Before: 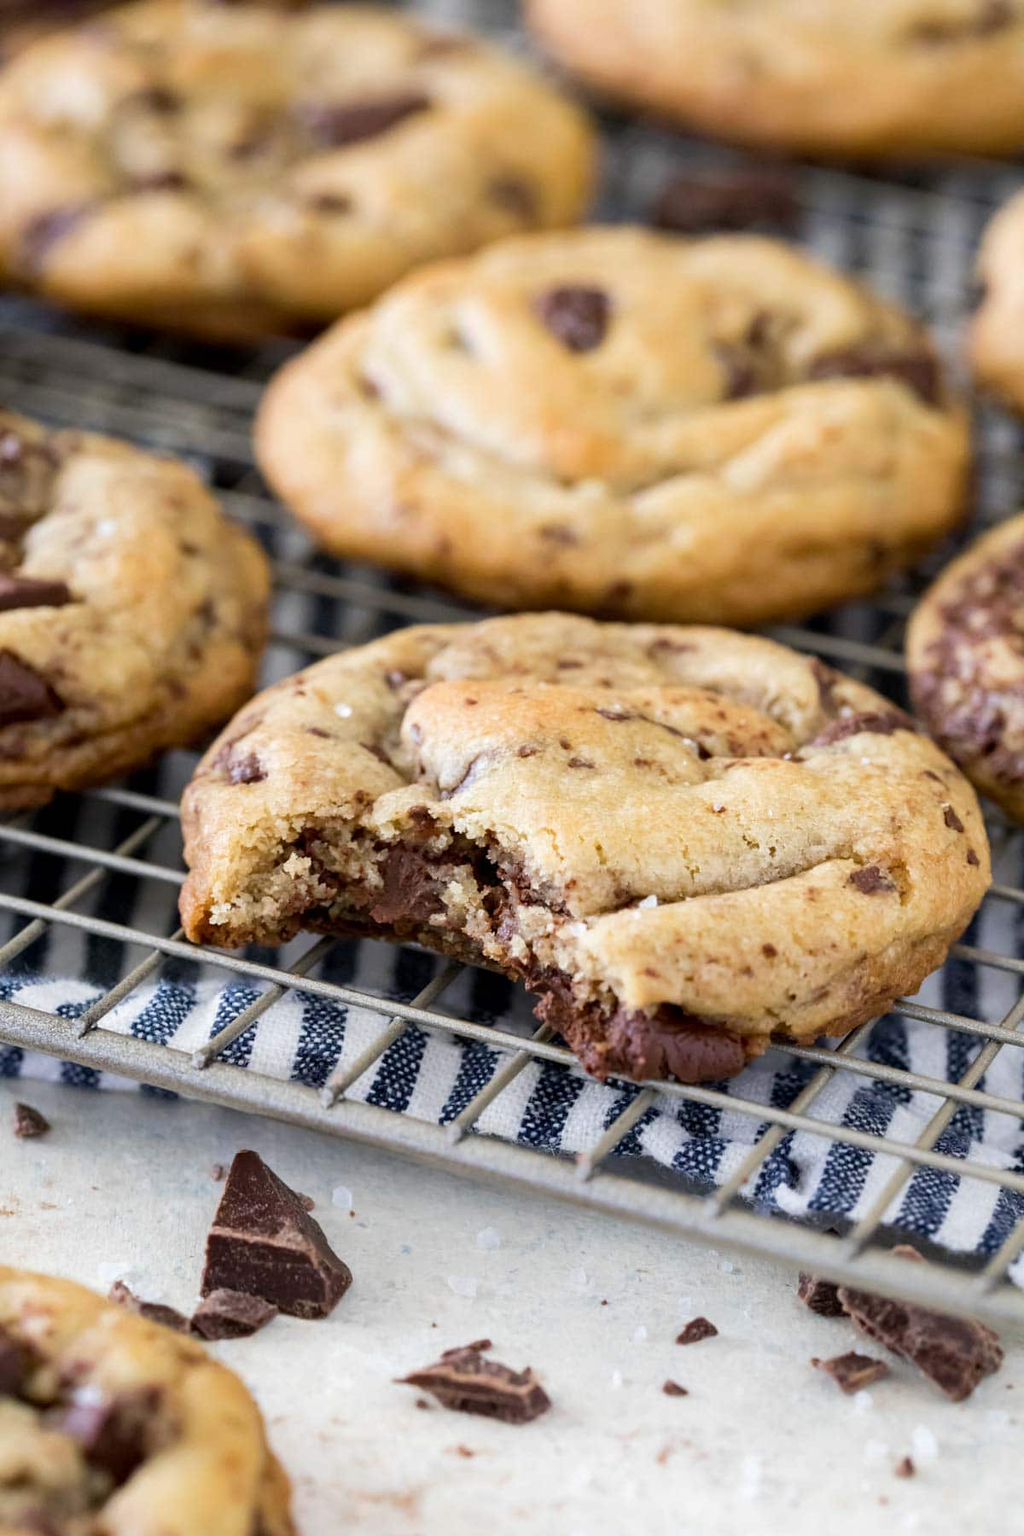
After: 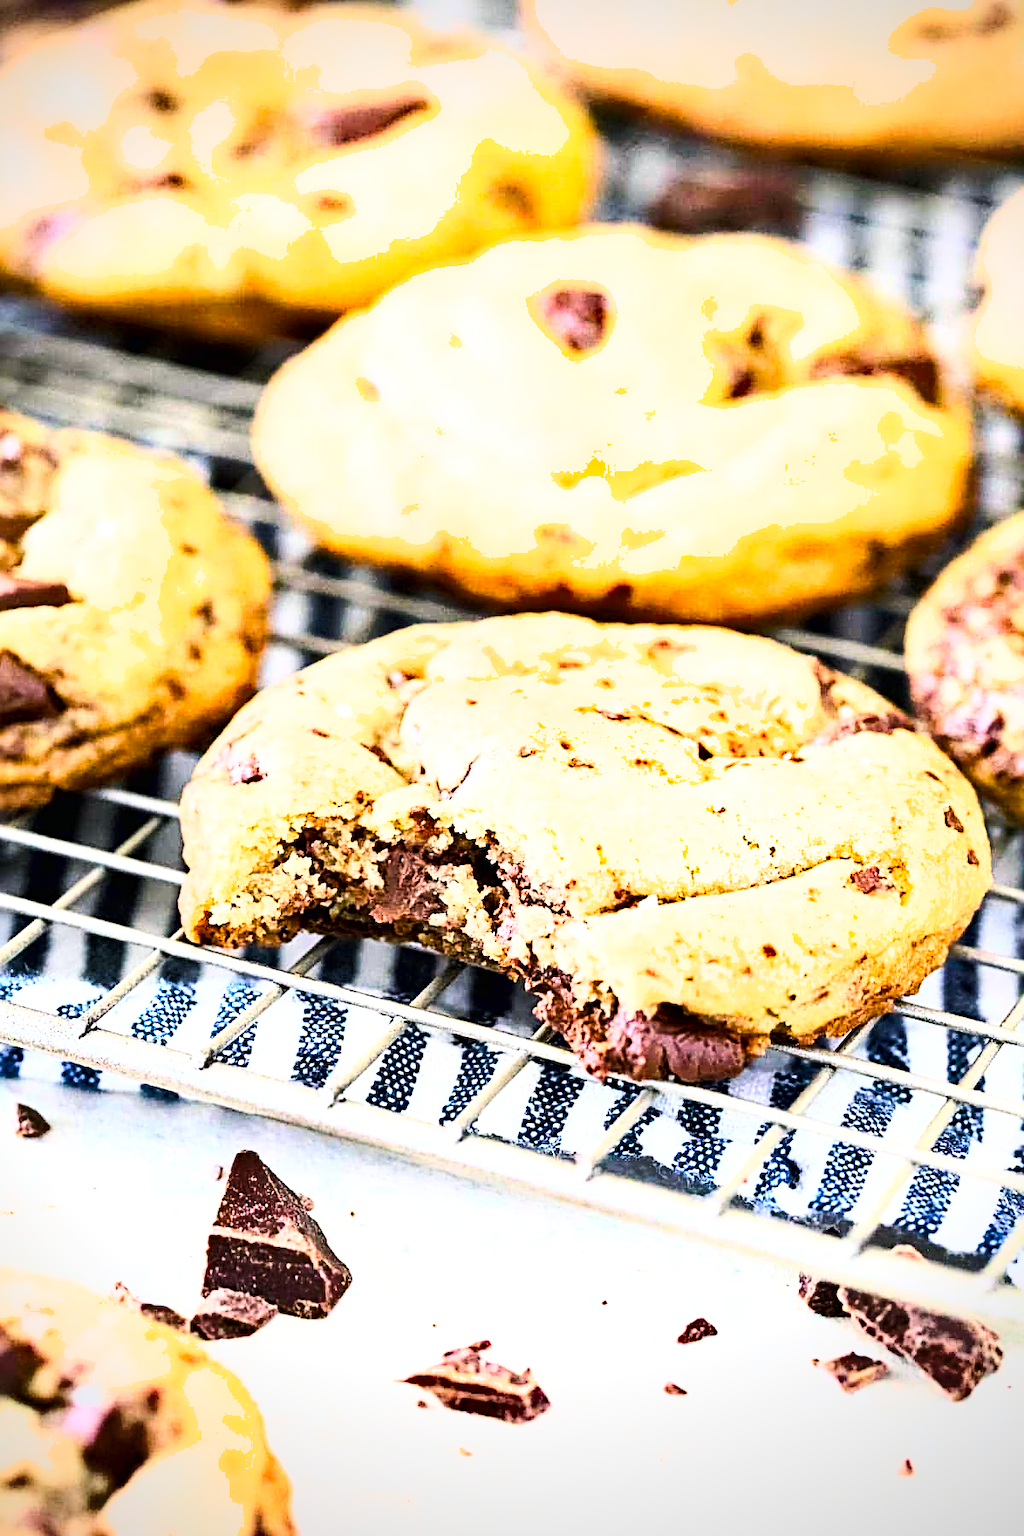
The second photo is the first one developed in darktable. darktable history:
base curve: curves: ch0 [(0, 0) (0.007, 0.004) (0.027, 0.03) (0.046, 0.07) (0.207, 0.54) (0.442, 0.872) (0.673, 0.972) (1, 1)]
sharpen: radius 3.071, amount 0.756
vignetting: fall-off radius 45.3%, brightness -0.419, saturation -0.292, unbound false
exposure: black level correction 0, exposure 0.893 EV, compensate exposure bias true, compensate highlight preservation false
shadows and highlights: highlights color adjustment 77.89%, soften with gaussian
color balance rgb: shadows lift › chroma 2.02%, shadows lift › hue 214.91°, perceptual saturation grading › global saturation 14.277%, perceptual saturation grading › highlights -25.242%, perceptual saturation grading › shadows 25.326%, perceptual brilliance grading › highlights 10.327%, perceptual brilliance grading › mid-tones 5.449%
